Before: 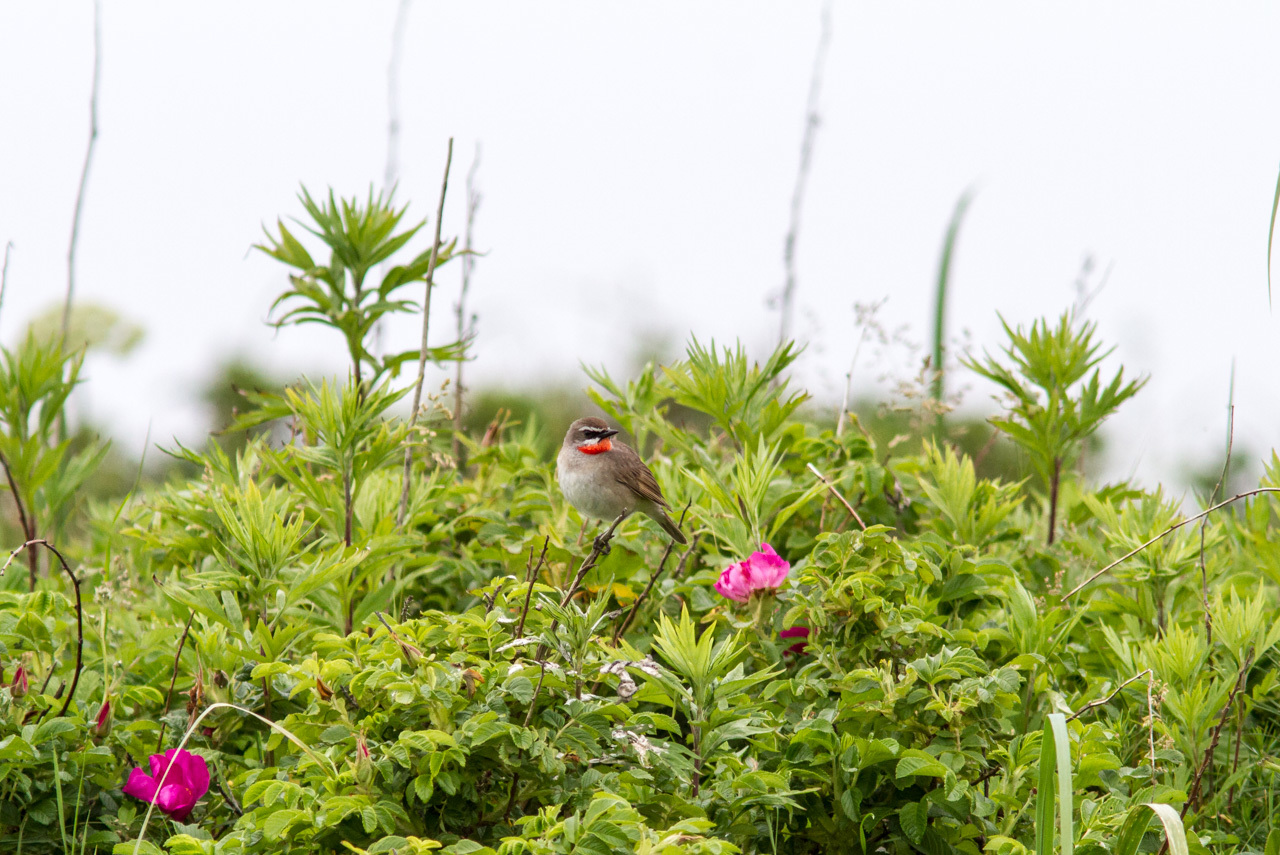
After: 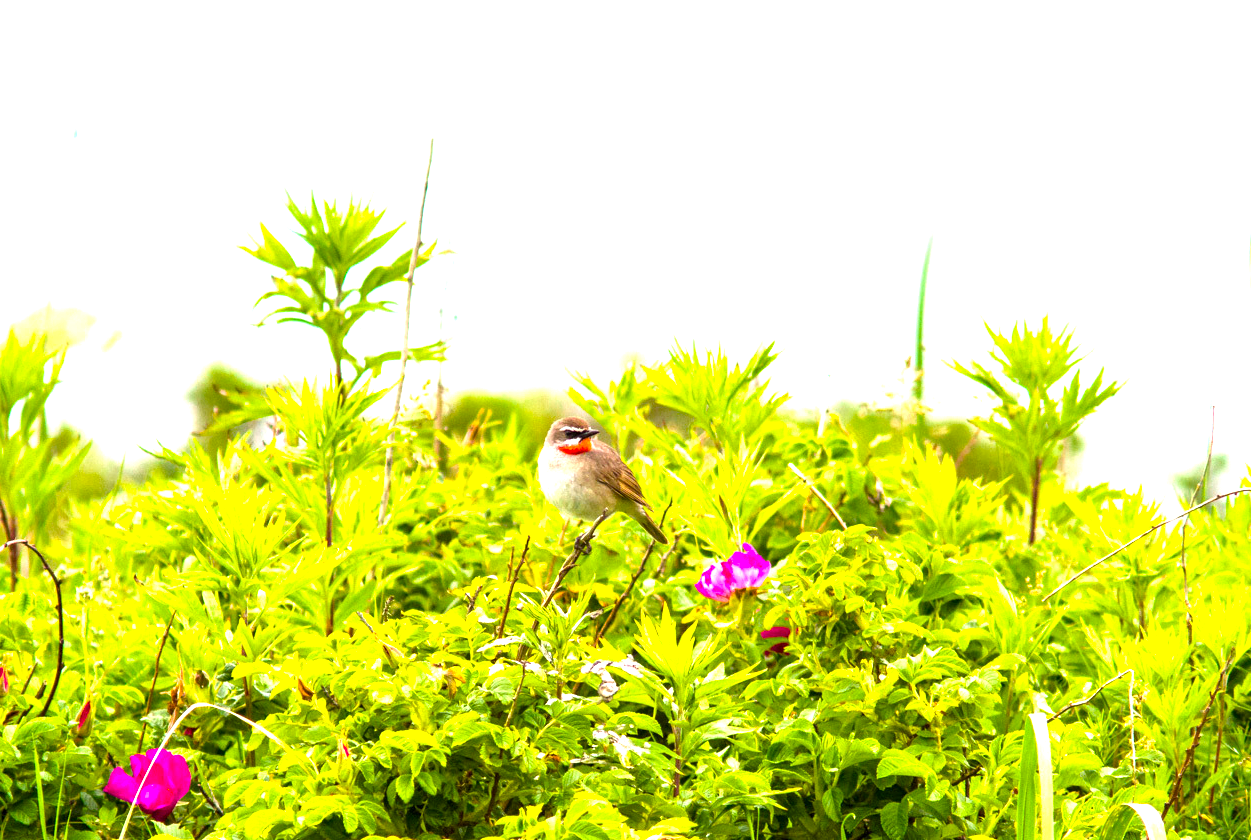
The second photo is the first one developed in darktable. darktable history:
base curve: curves: ch0 [(0, 0) (0.989, 0.992)], preserve colors none
crop and rotate: left 1.556%, right 0.694%, bottom 1.71%
color balance rgb: linear chroma grading › global chroma 14.535%, perceptual saturation grading › global saturation 25.672%, global vibrance 25.129%, contrast 10.372%
exposure: exposure 1.227 EV, compensate highlight preservation false
